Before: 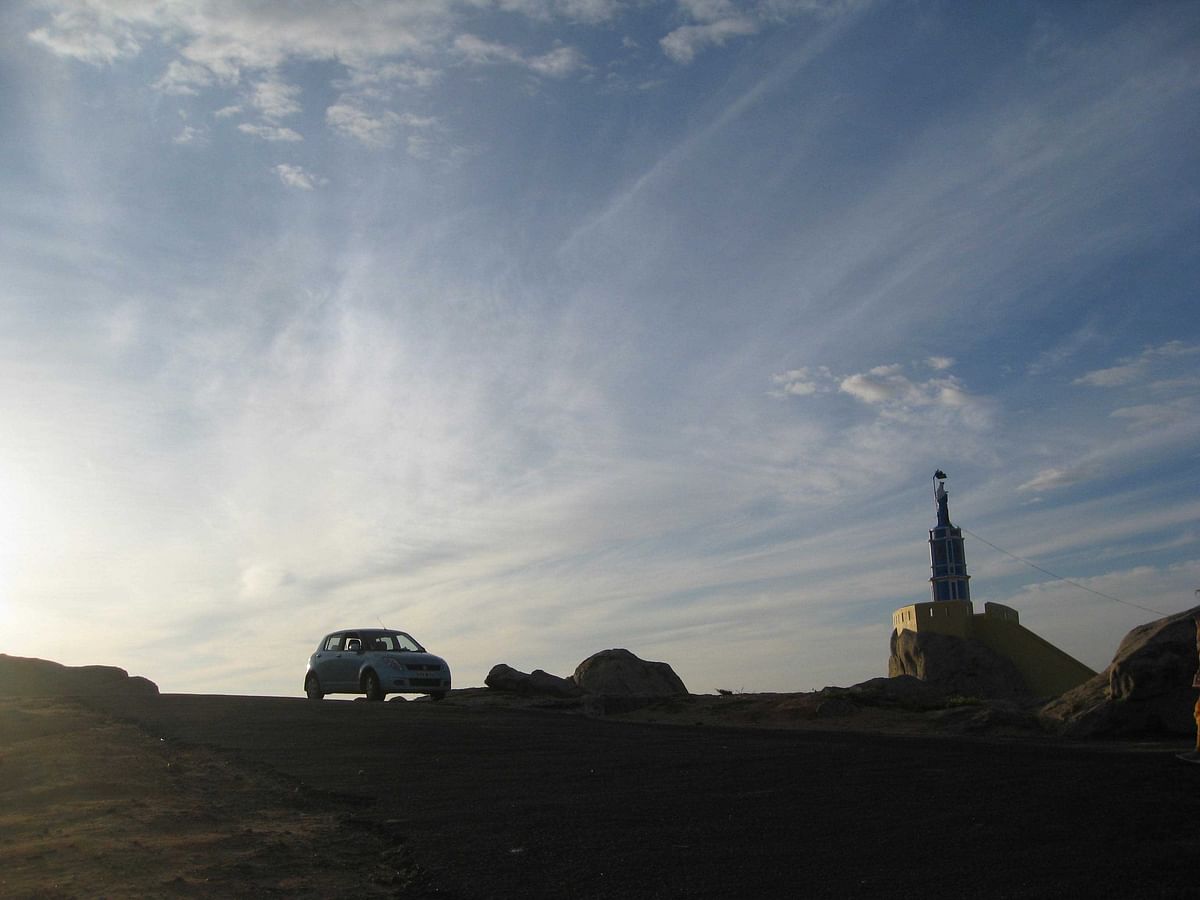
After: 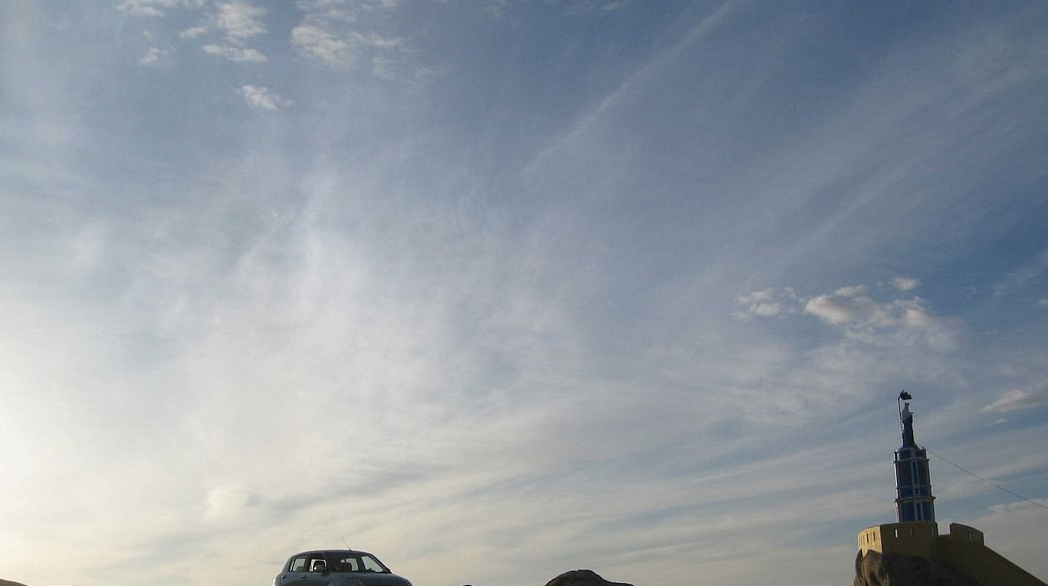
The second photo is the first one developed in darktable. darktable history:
crop: left 2.926%, top 8.881%, right 9.659%, bottom 26.004%
